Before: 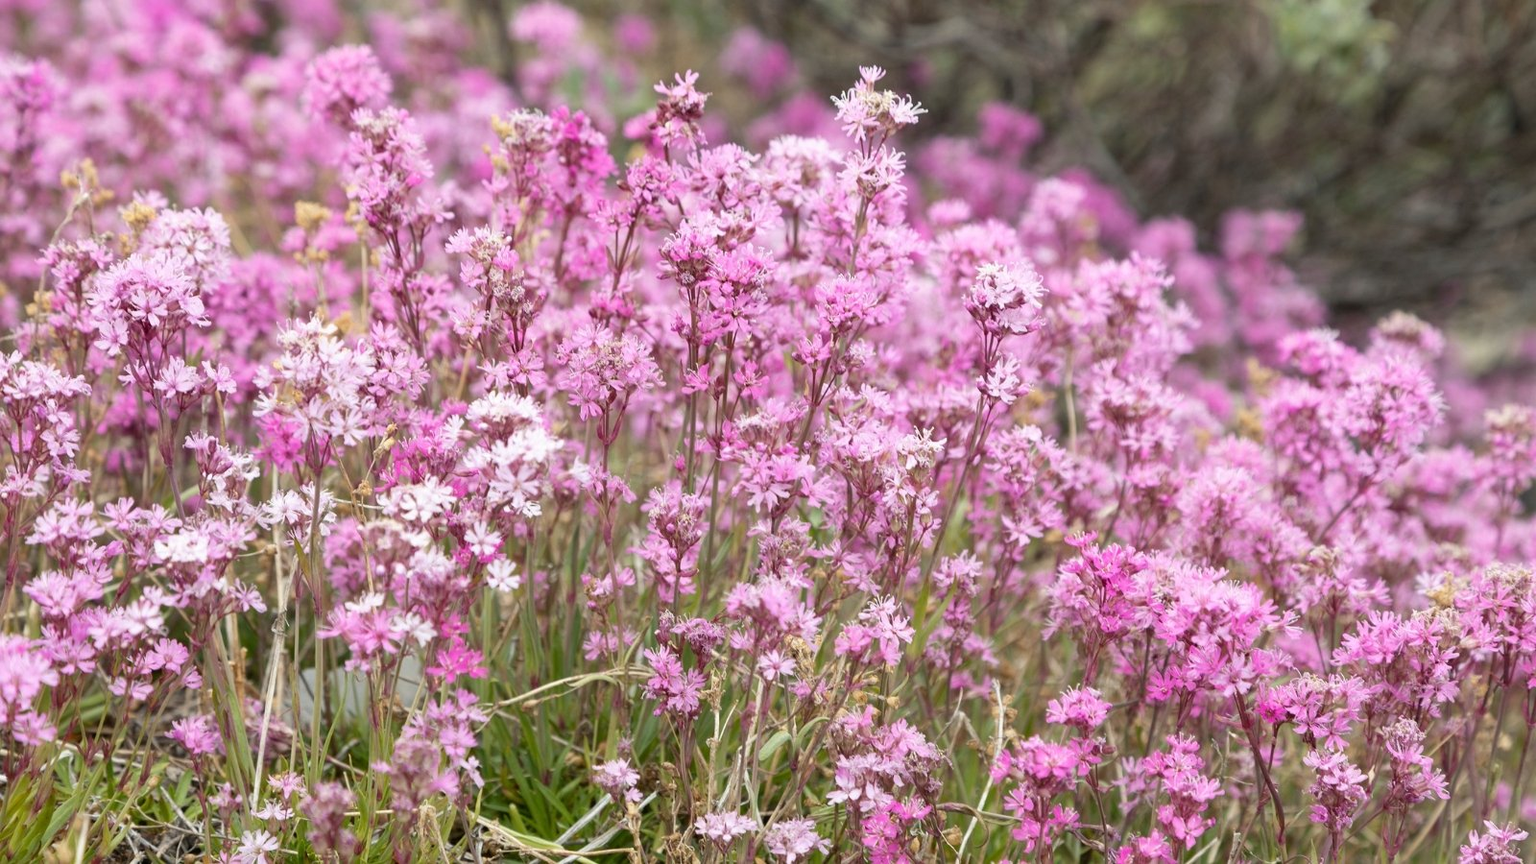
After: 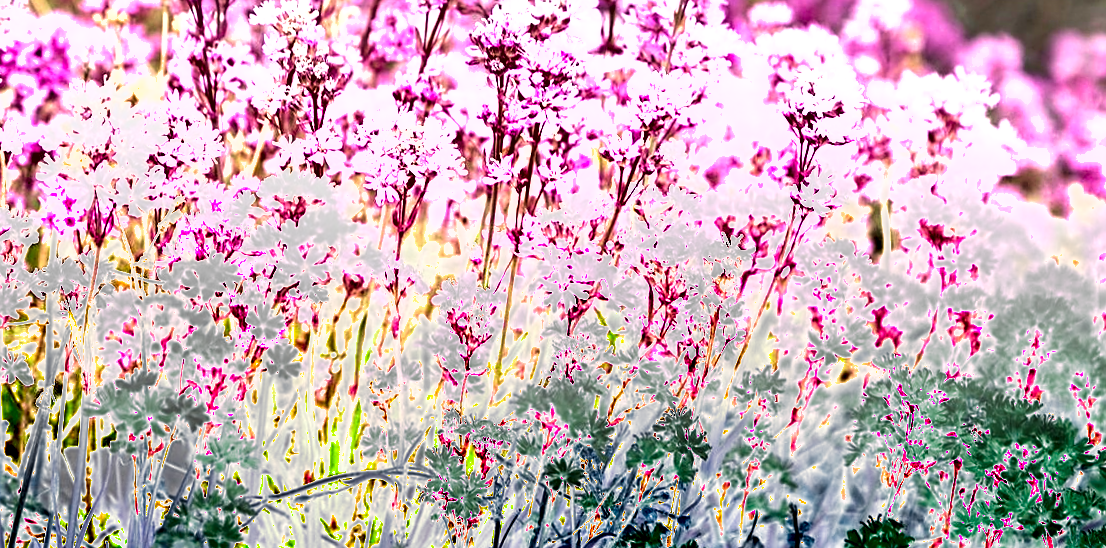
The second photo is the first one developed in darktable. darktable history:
sharpen: on, module defaults
crop and rotate: angle -3.37°, left 9.79%, top 20.73%, right 12.42%, bottom 11.82%
shadows and highlights: soften with gaussian
color calibration: x 0.342, y 0.356, temperature 5122 K
velvia: on, module defaults
graduated density: density -3.9 EV
exposure: exposure 1 EV, compensate highlight preservation false
rotate and perspective: rotation 0.226°, lens shift (vertical) -0.042, crop left 0.023, crop right 0.982, crop top 0.006, crop bottom 0.994
